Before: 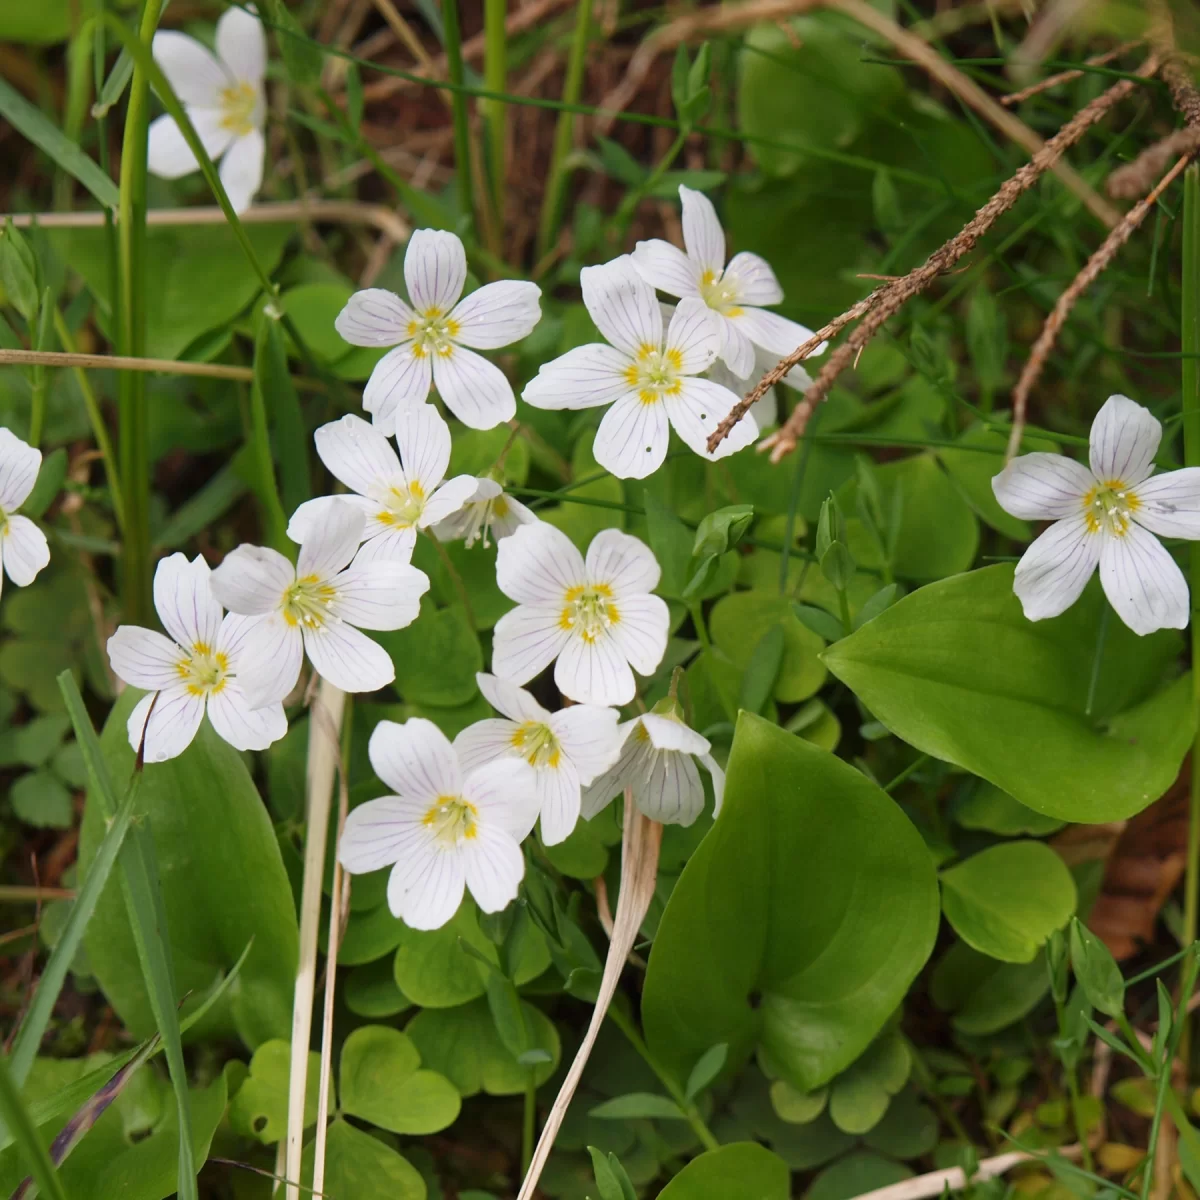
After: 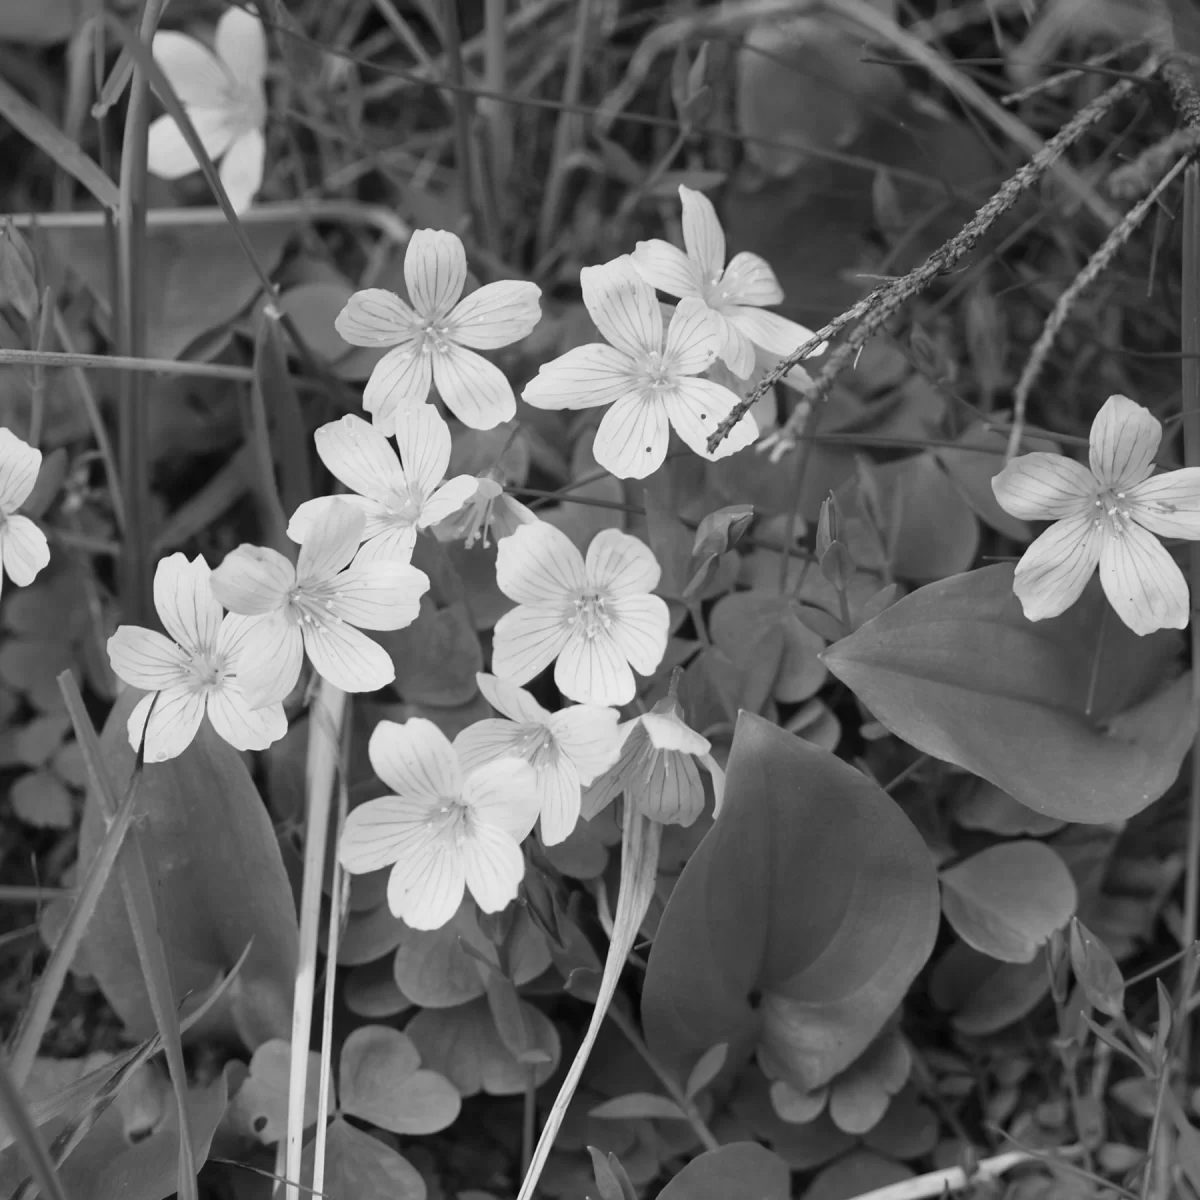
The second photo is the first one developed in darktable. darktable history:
monochrome: a 32, b 64, size 2.3
sharpen: radius 2.883, amount 0.868, threshold 47.523
